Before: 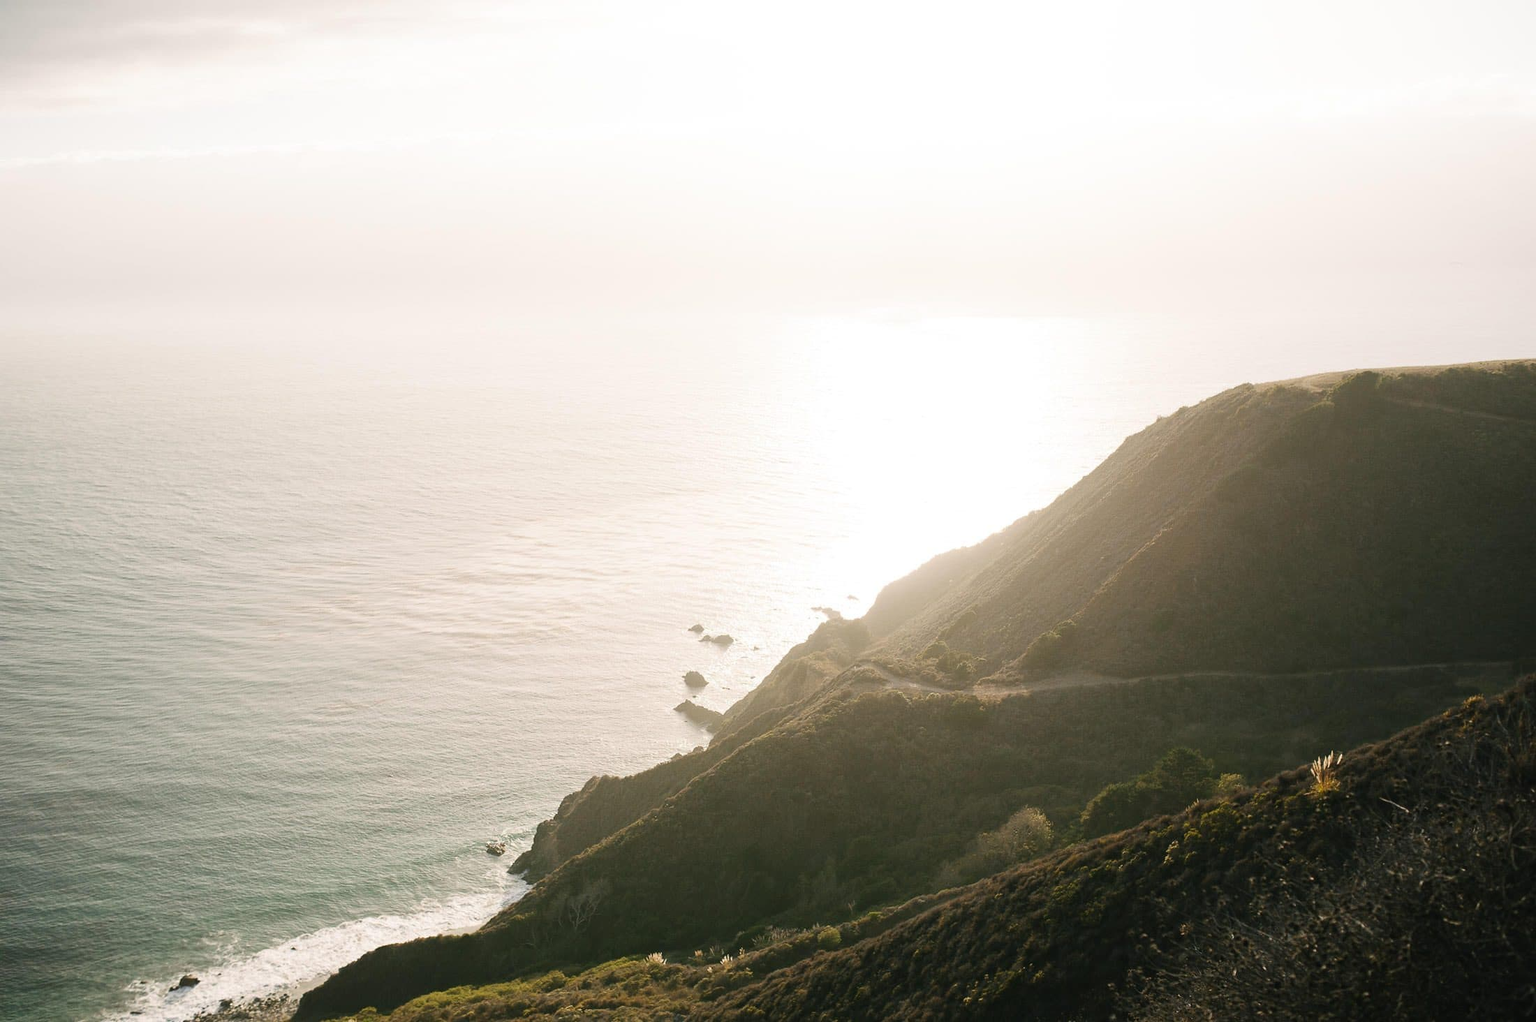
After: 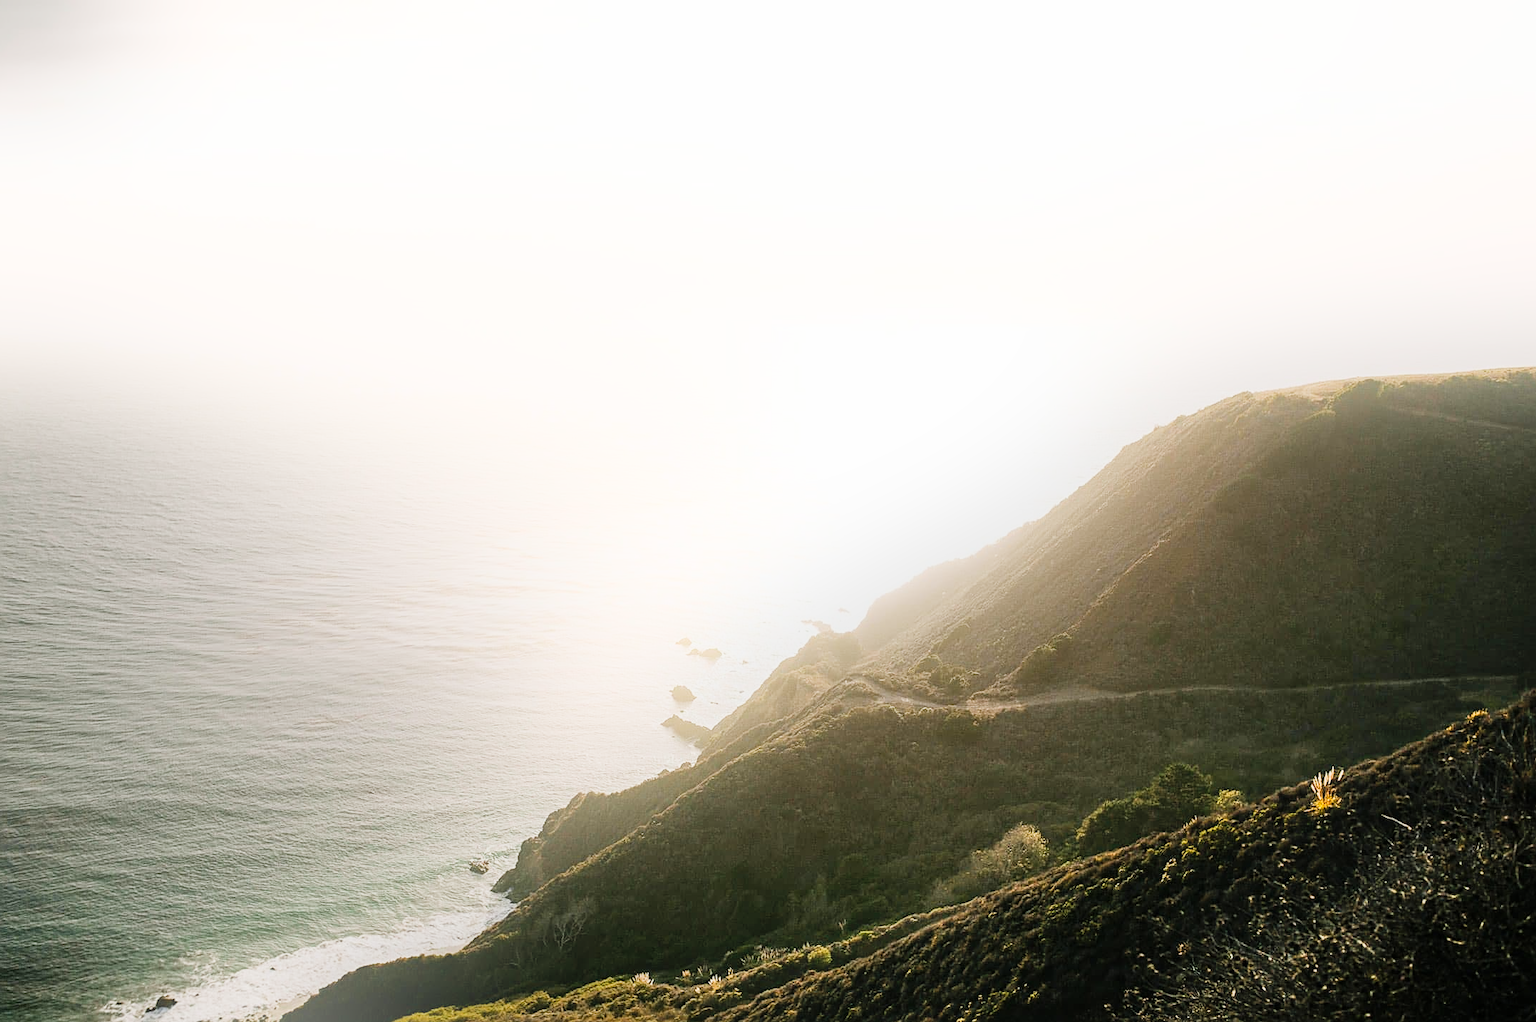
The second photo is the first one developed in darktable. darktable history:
local contrast: on, module defaults
bloom: on, module defaults
crop: left 1.743%, right 0.268%, bottom 2.011%
sharpen: on, module defaults
sigmoid: on, module defaults
shadows and highlights: soften with gaussian
tone equalizer: on, module defaults
